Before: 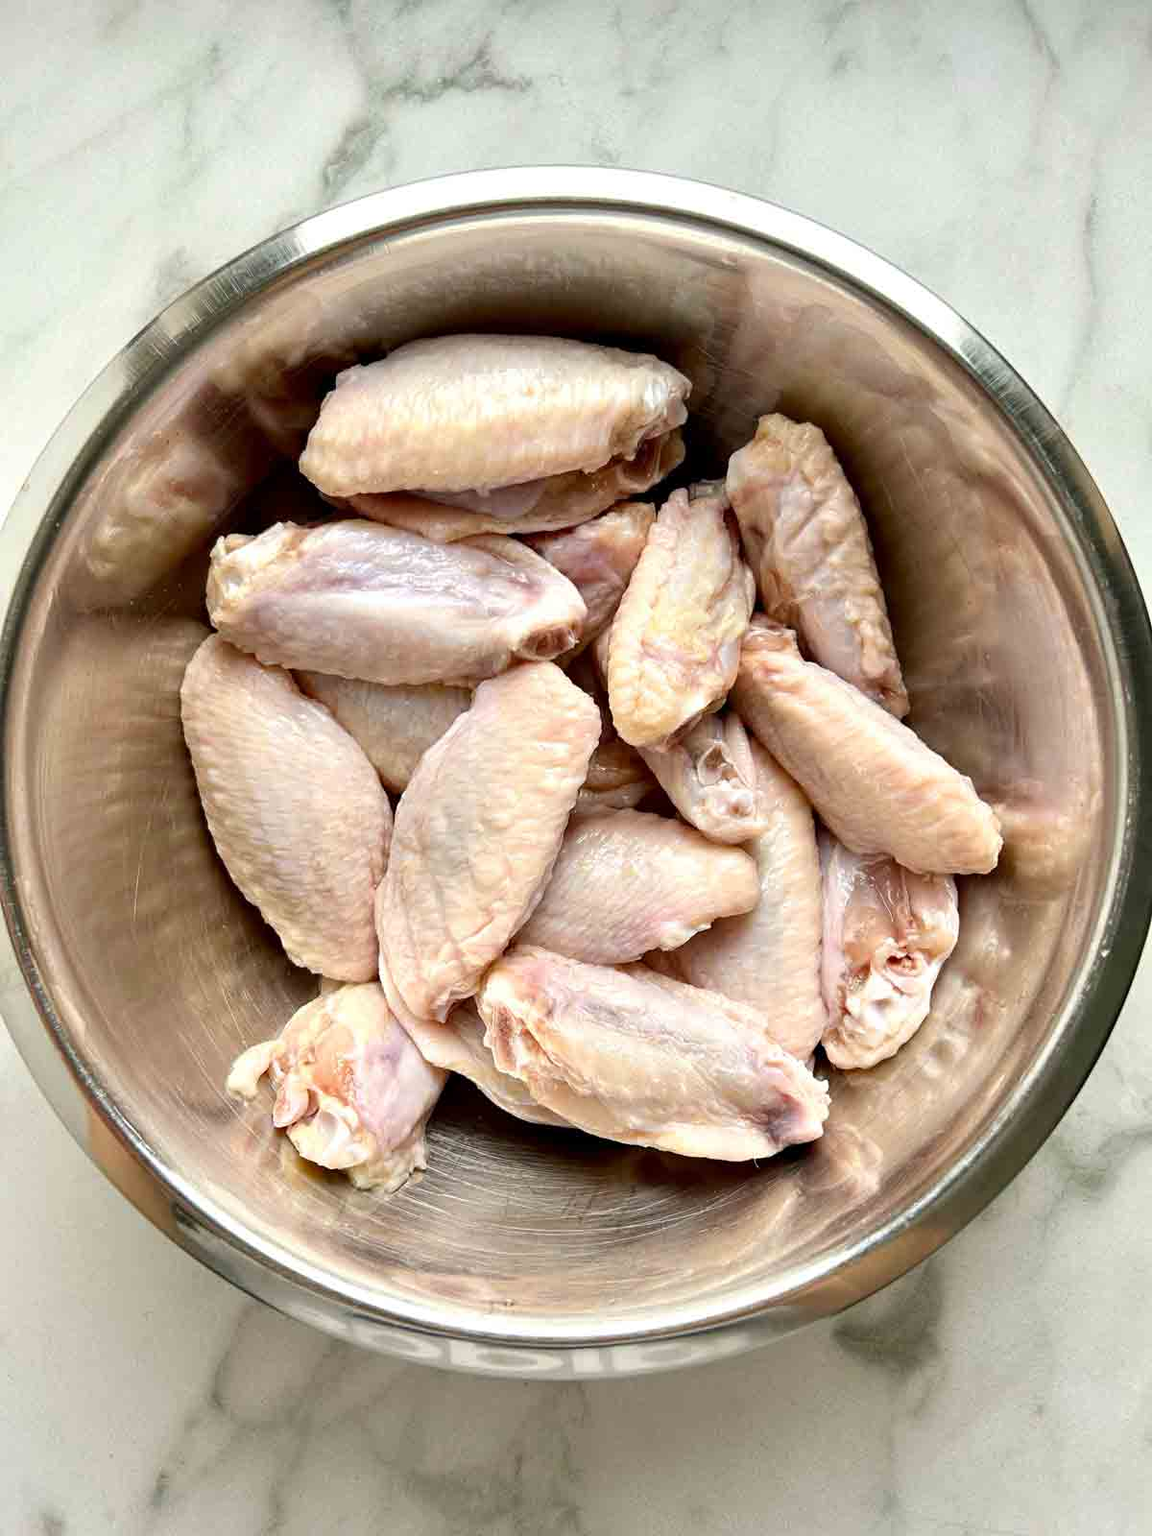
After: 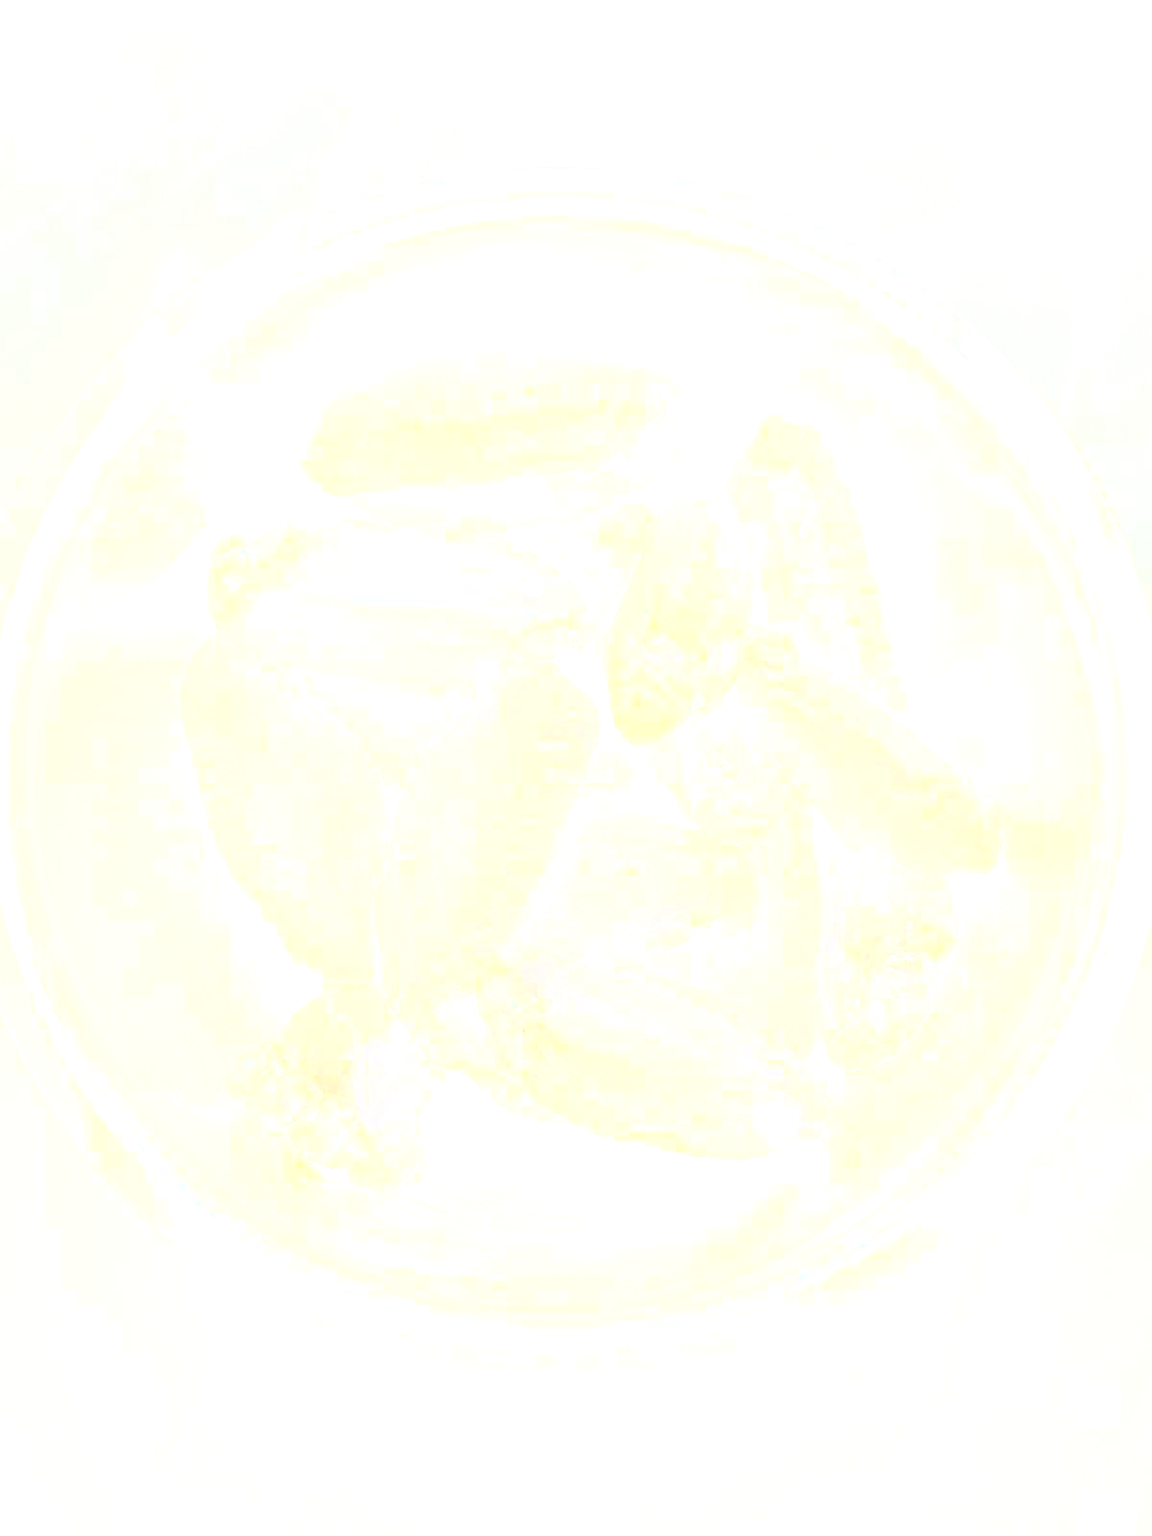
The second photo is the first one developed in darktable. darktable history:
bloom: size 85%, threshold 5%, strength 85% | blend: blend mode multiply, opacity 75%; mask: uniform (no mask)
